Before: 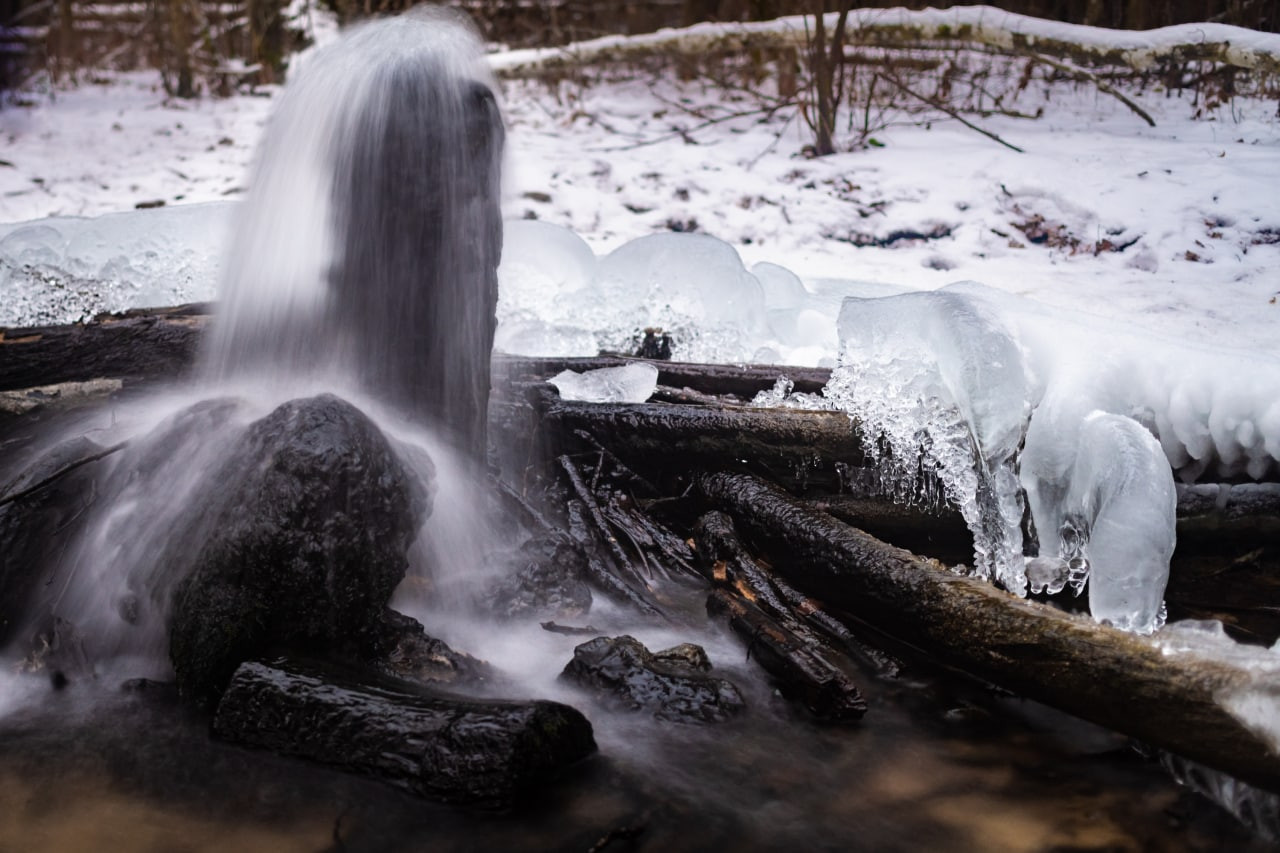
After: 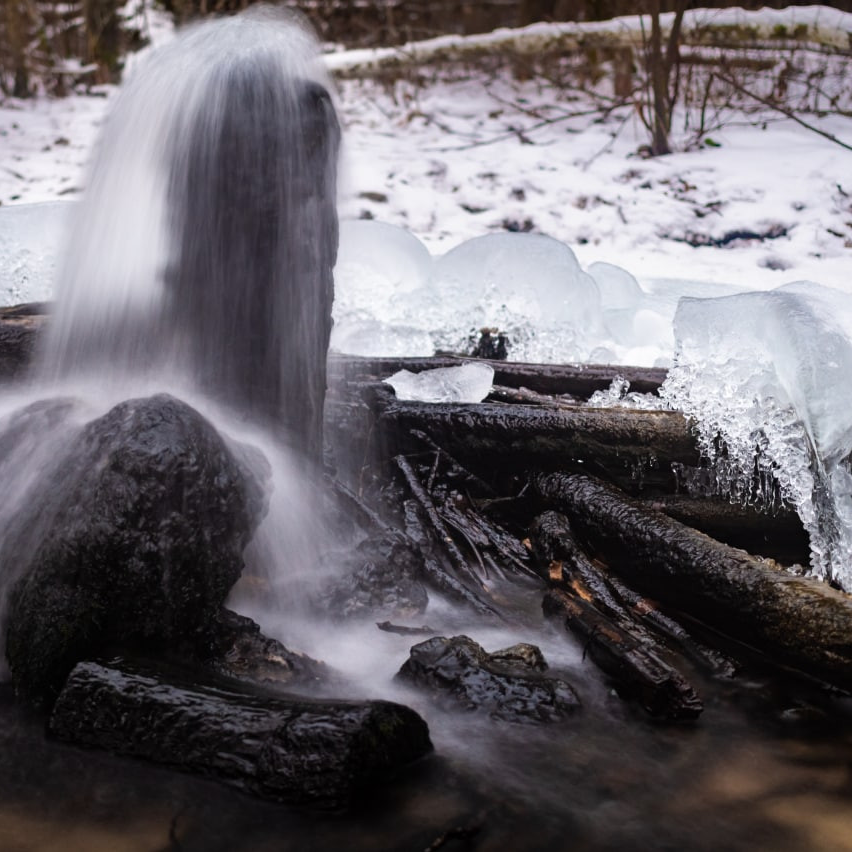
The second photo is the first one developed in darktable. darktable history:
crop and rotate: left 12.875%, right 20.553%
